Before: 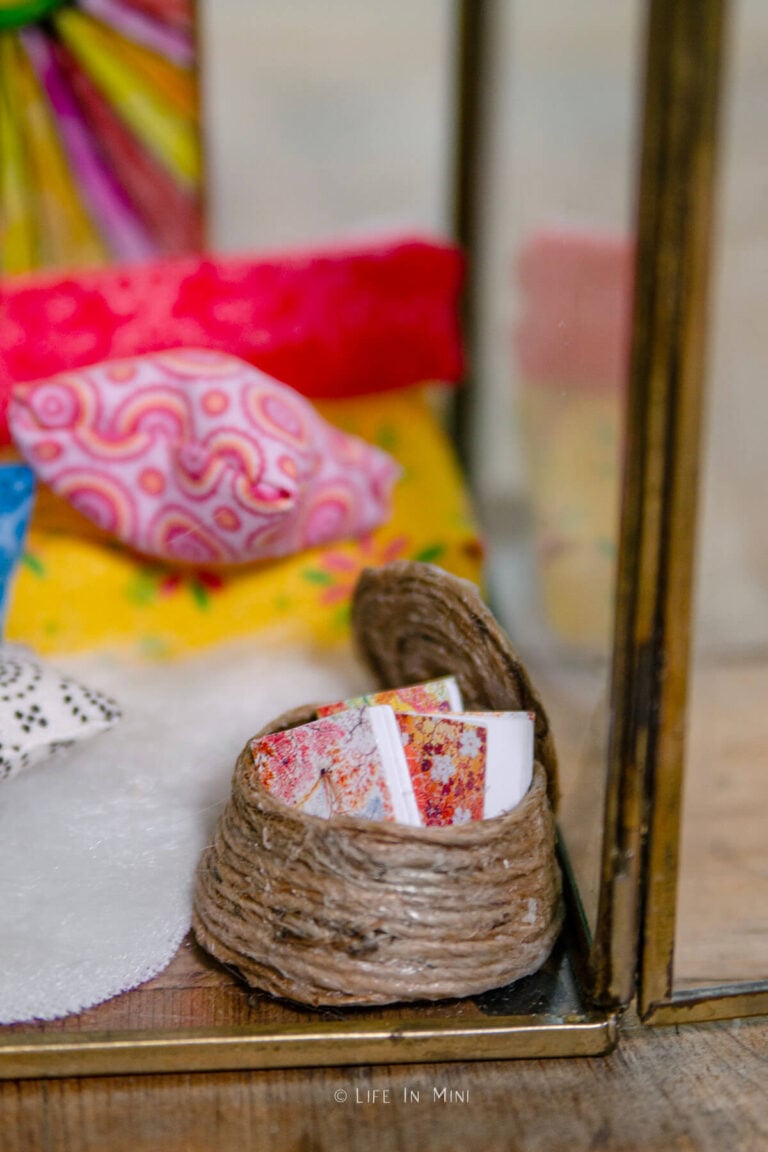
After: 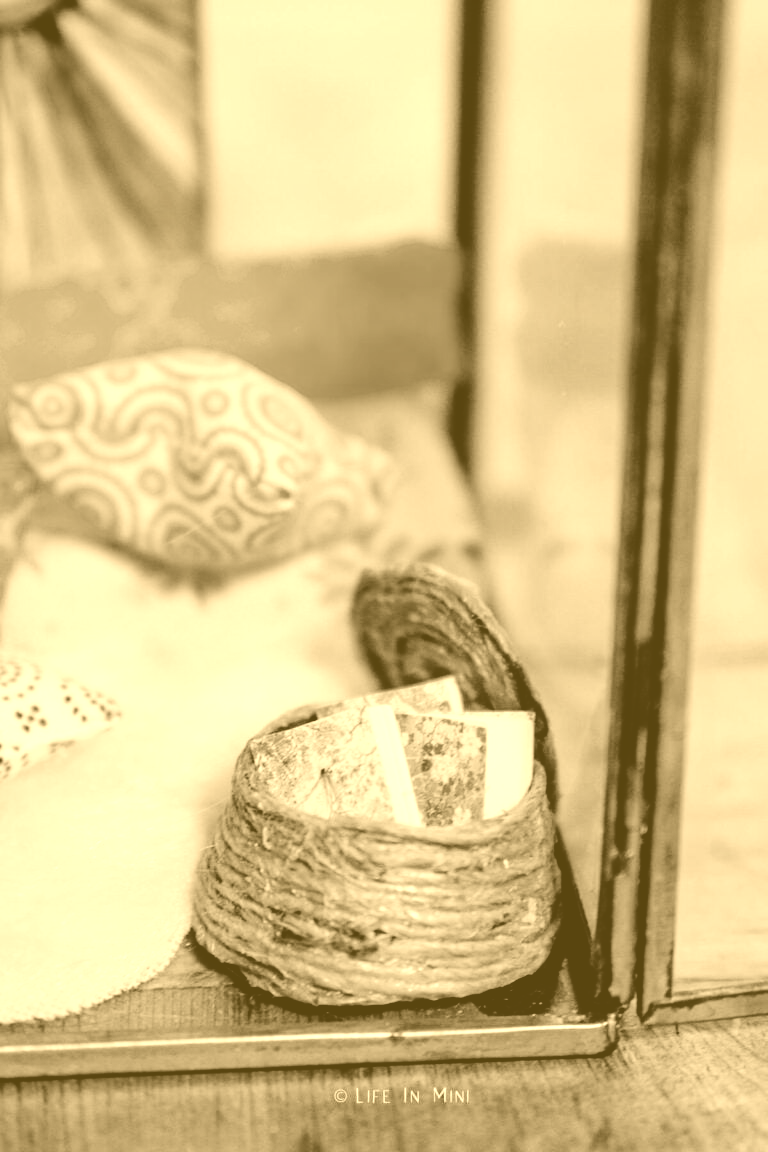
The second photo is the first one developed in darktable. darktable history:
filmic rgb: black relative exposure -4.58 EV, white relative exposure 4.8 EV, threshold 3 EV, hardness 2.36, latitude 36.07%, contrast 1.048, highlights saturation mix 1.32%, shadows ↔ highlights balance 1.25%, color science v4 (2020), enable highlight reconstruction true
colorize: hue 36°, source mix 100%
color correction: saturation 1.1
